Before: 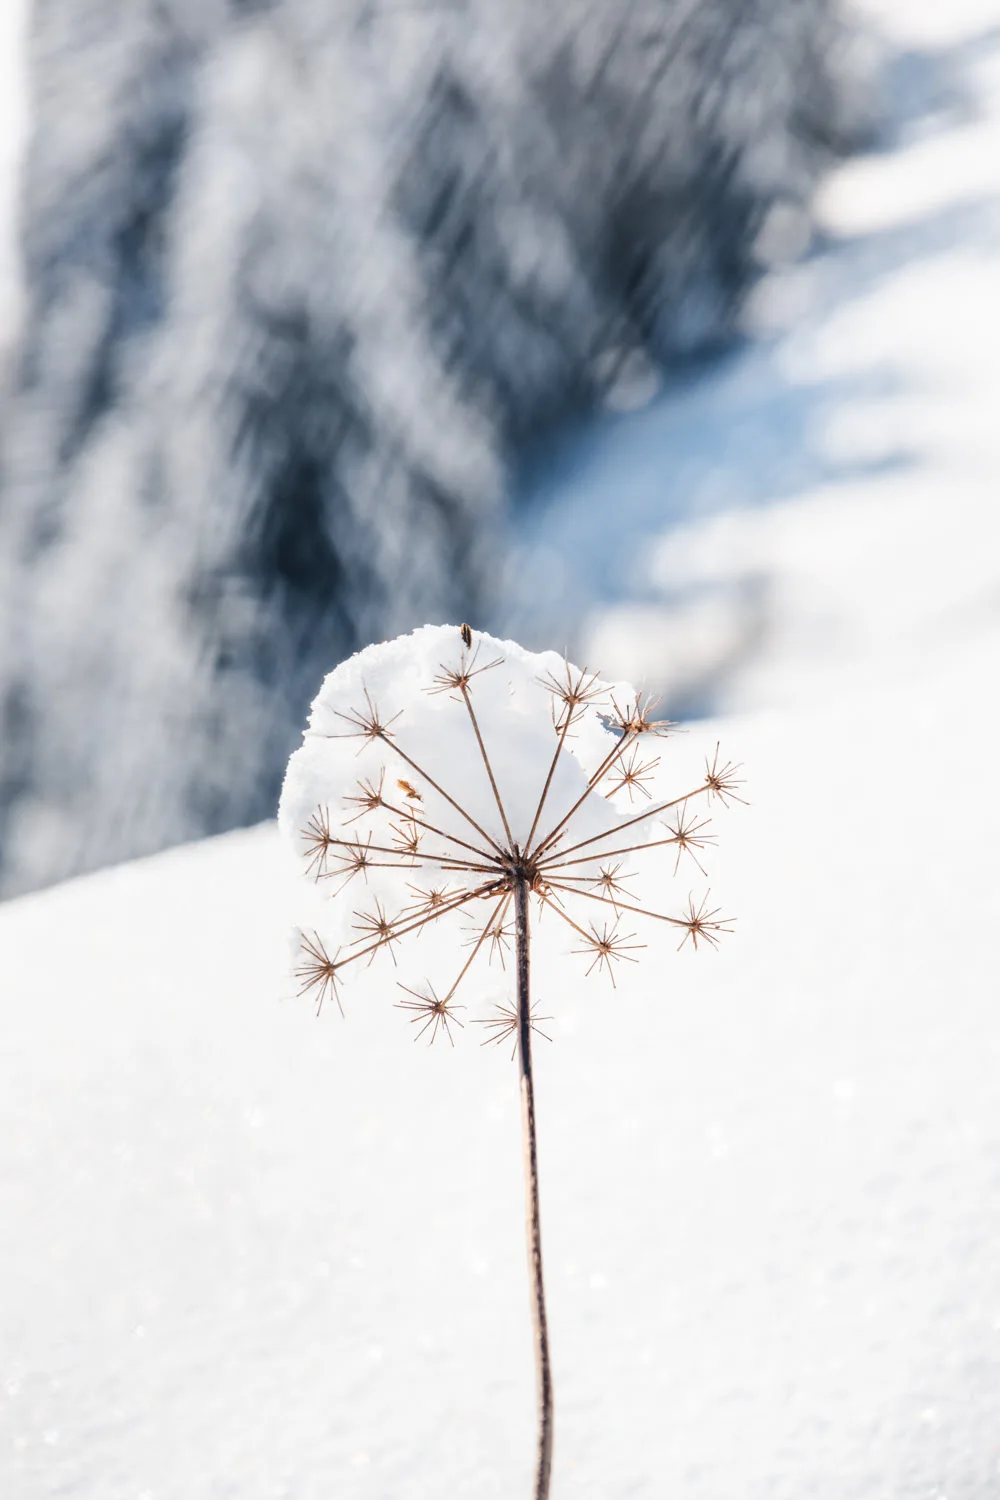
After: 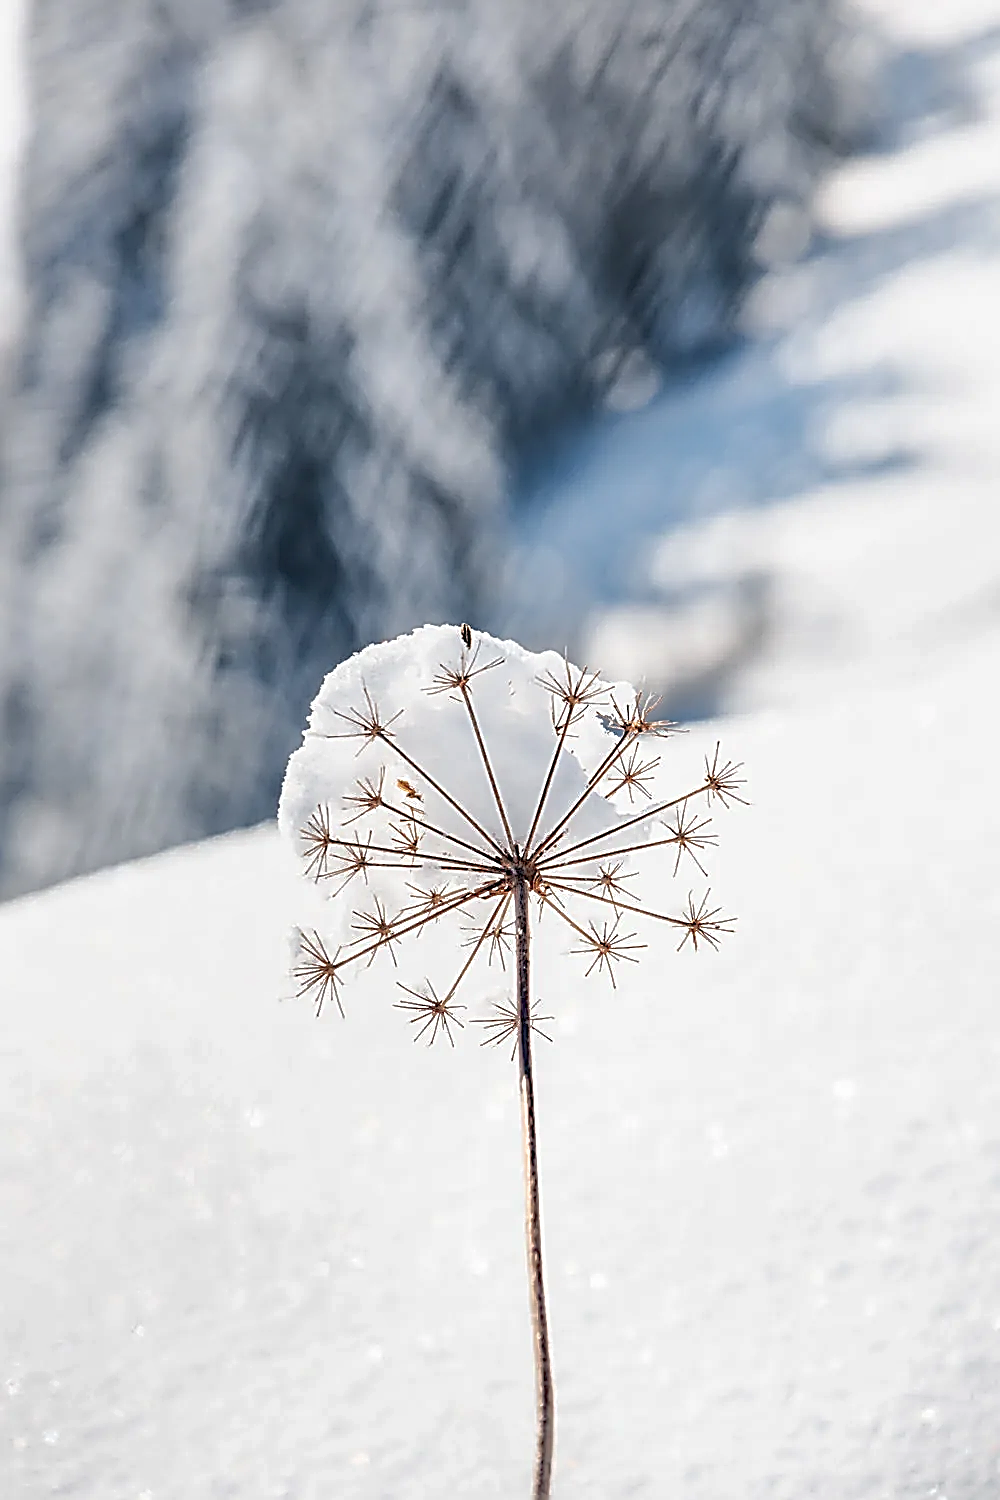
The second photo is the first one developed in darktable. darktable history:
sharpen: amount 1.987
shadows and highlights: on, module defaults
